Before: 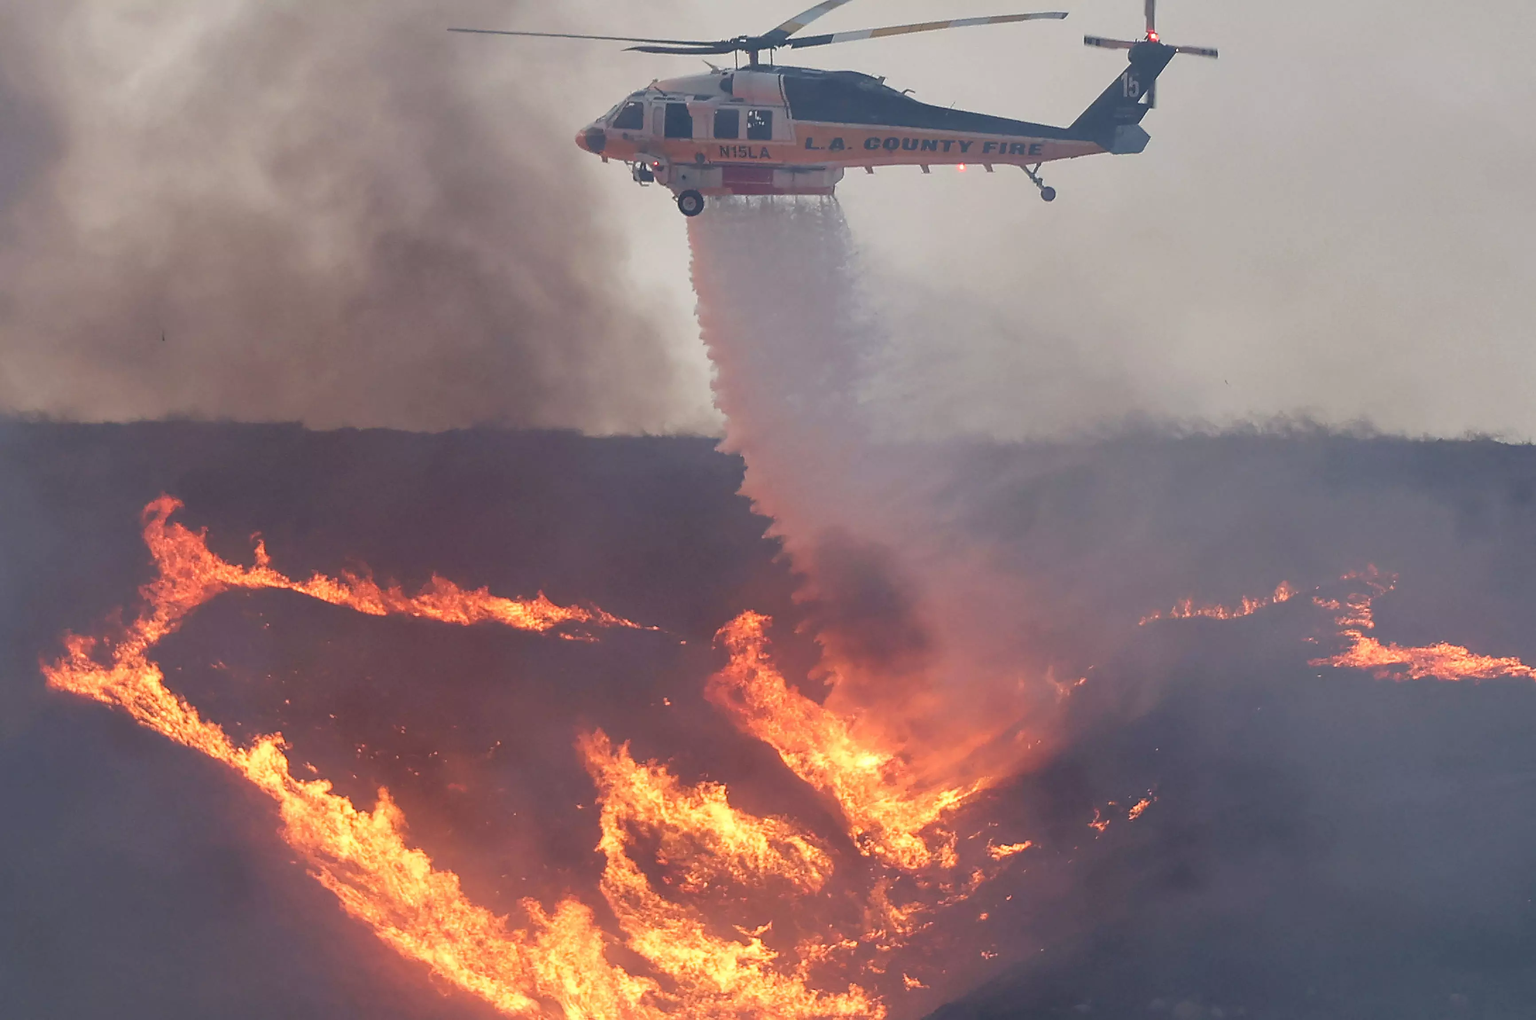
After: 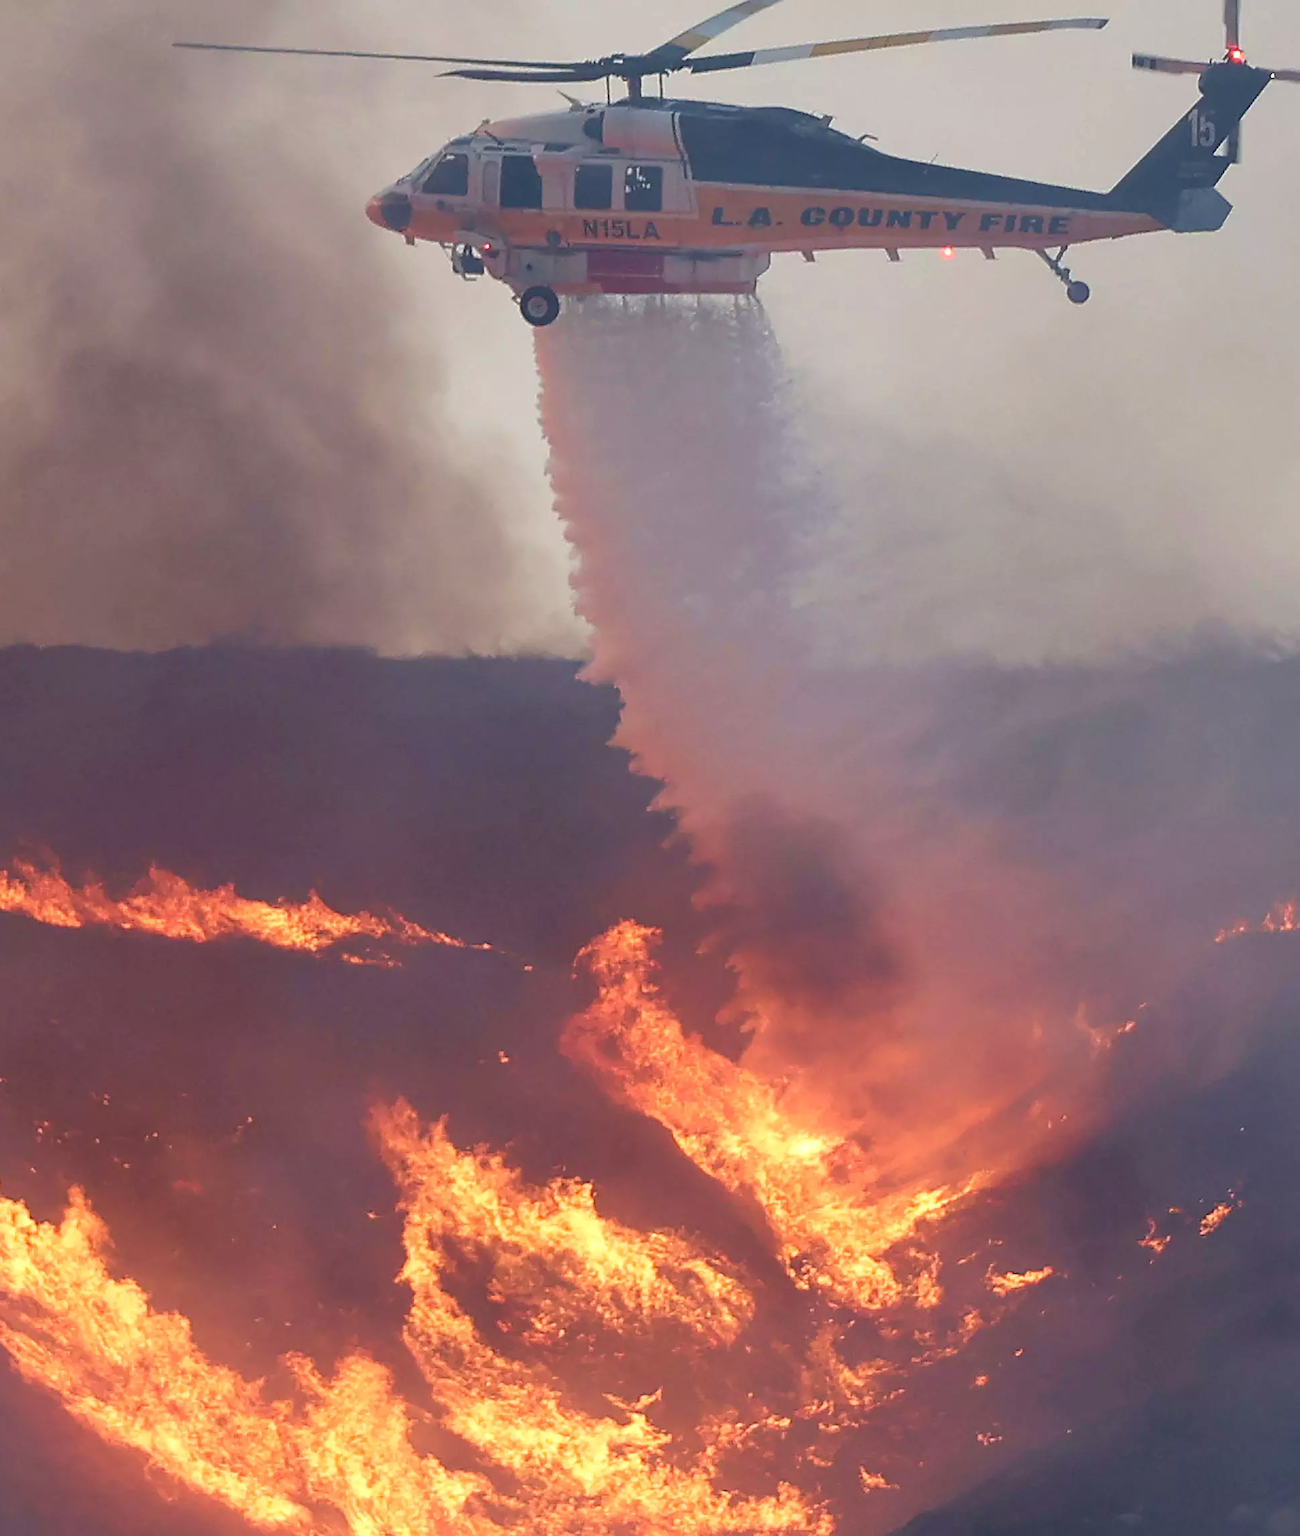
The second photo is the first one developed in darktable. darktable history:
tone equalizer: on, module defaults
crop: left 21.674%, right 22.086%
velvia: on, module defaults
